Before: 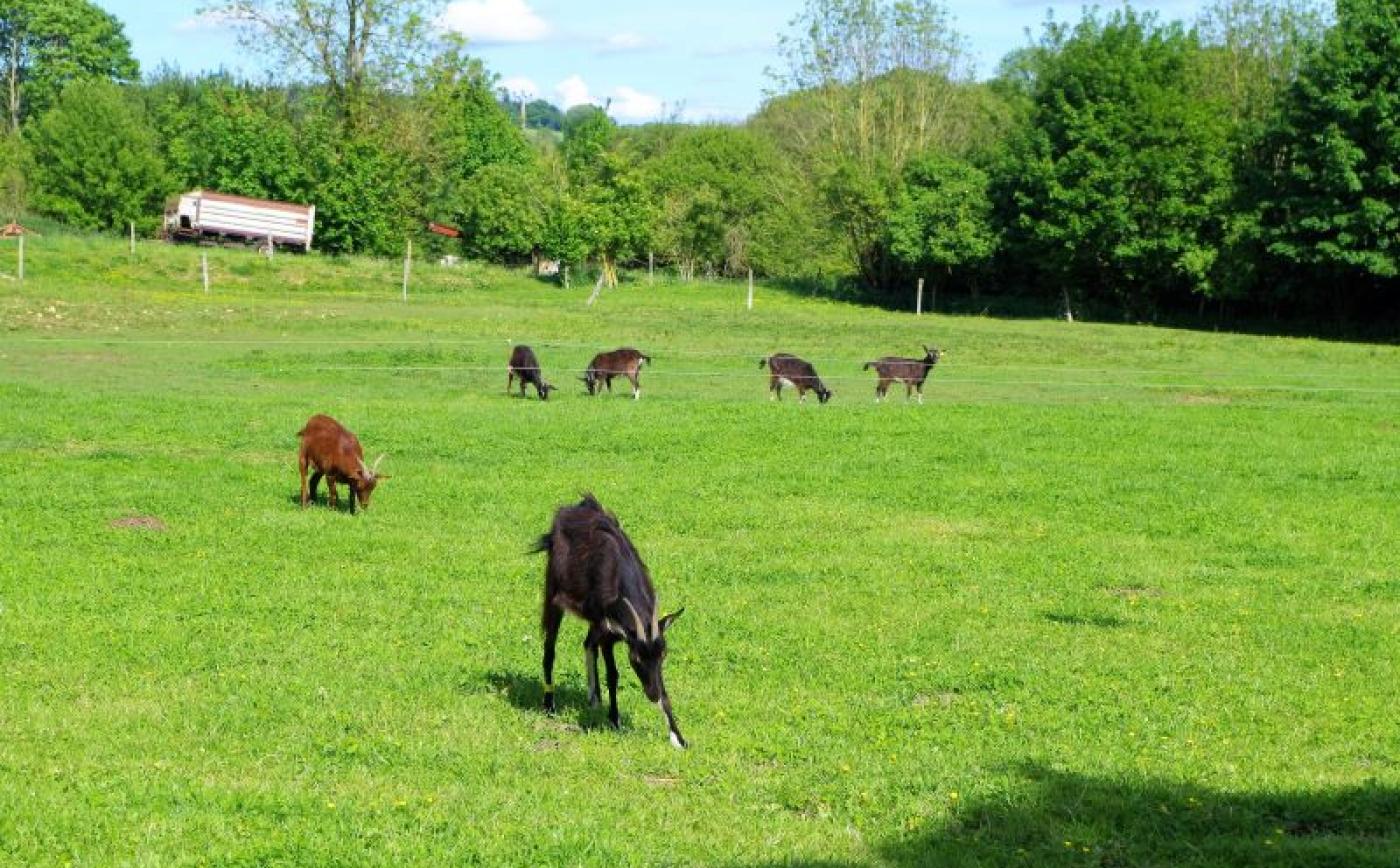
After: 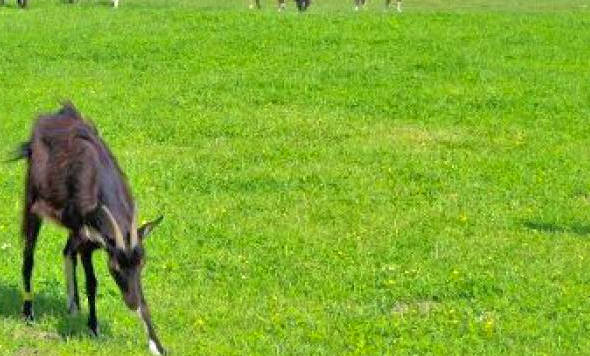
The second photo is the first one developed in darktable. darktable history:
tone equalizer: -7 EV 0.15 EV, -6 EV 0.6 EV, -5 EV 1.15 EV, -4 EV 1.33 EV, -3 EV 1.15 EV, -2 EV 0.6 EV, -1 EV 0.15 EV, mask exposure compensation -0.5 EV
shadows and highlights: on, module defaults
crop: left 37.221%, top 45.169%, right 20.63%, bottom 13.777%
